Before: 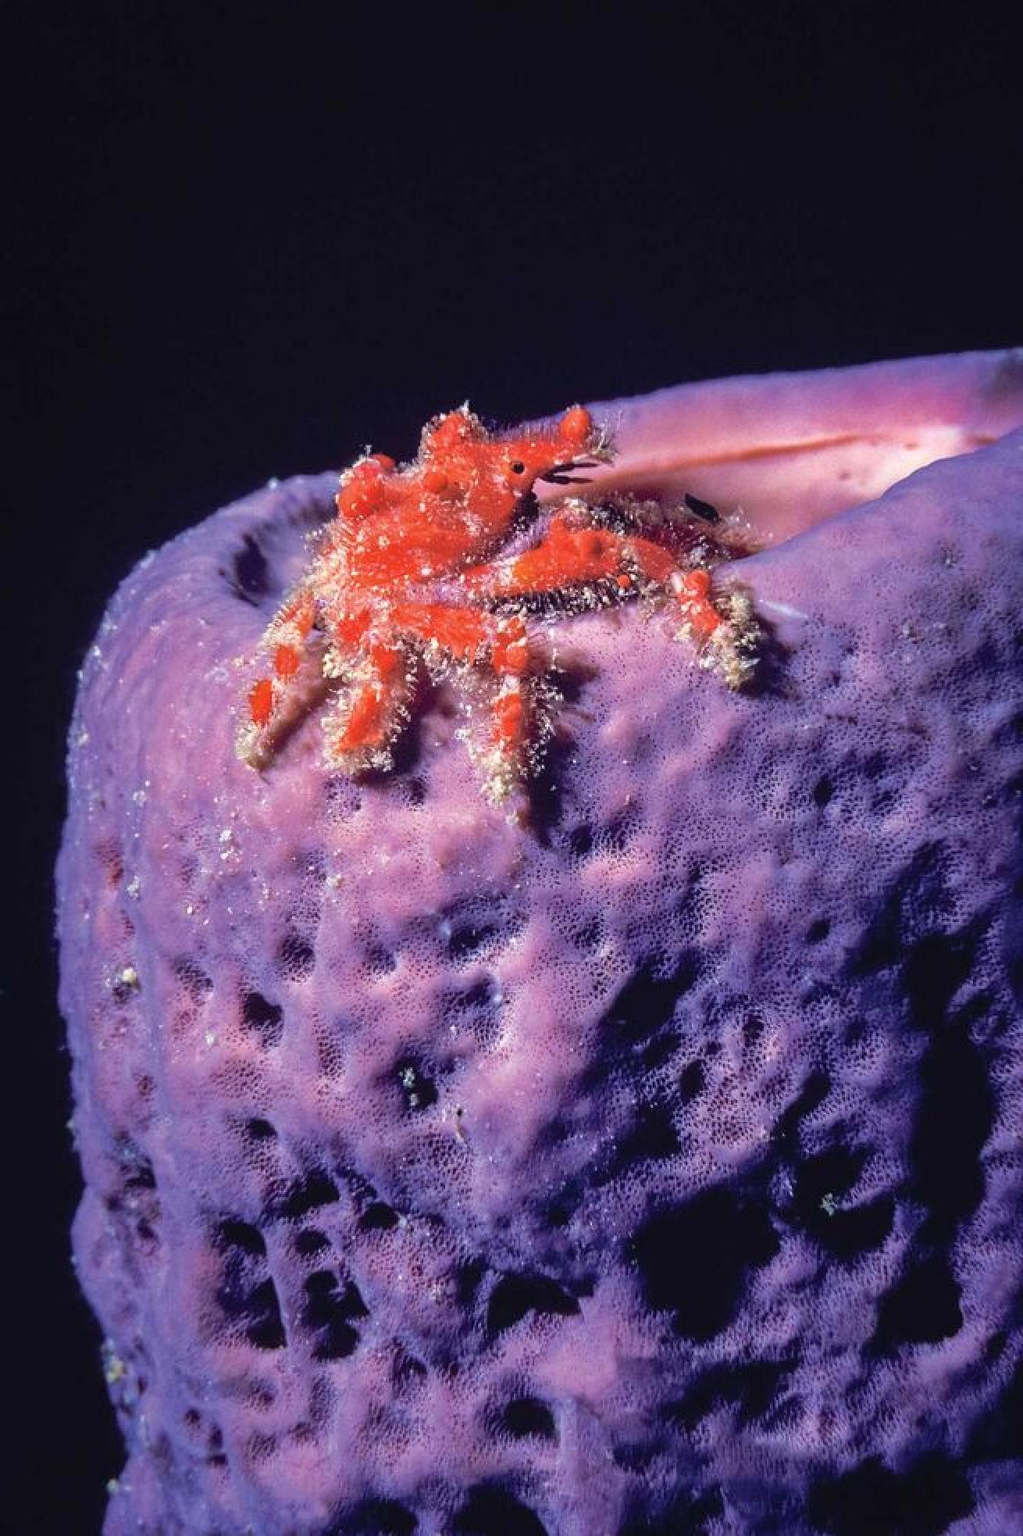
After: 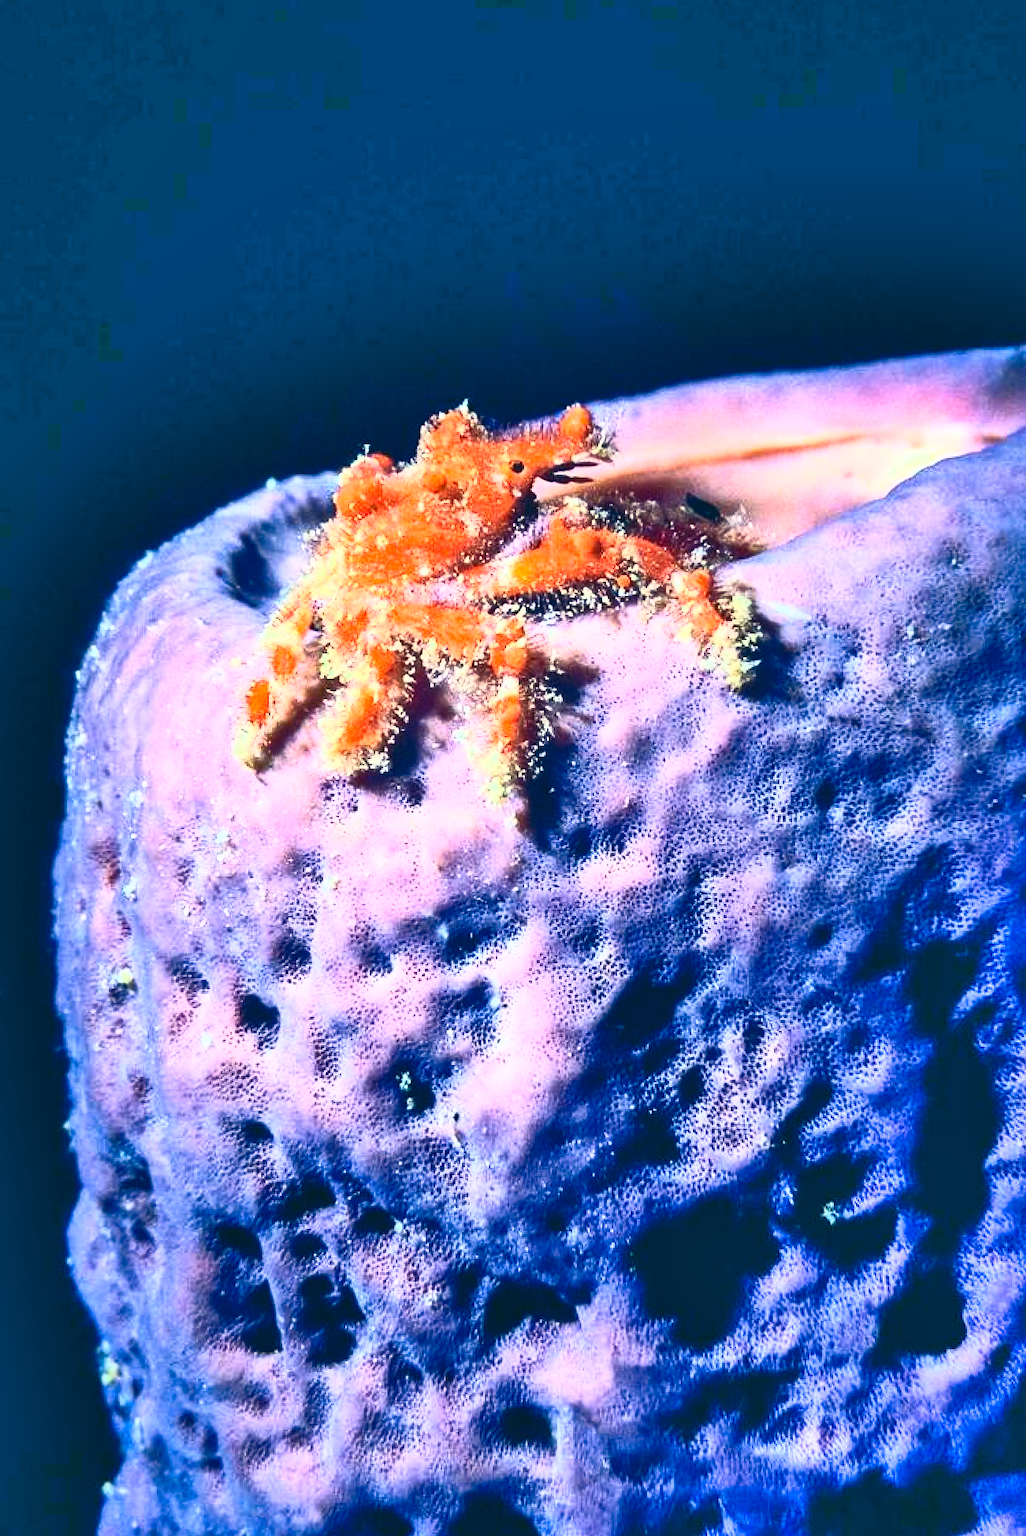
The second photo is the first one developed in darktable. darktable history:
color correction: highlights a* -20.08, highlights b* 9.8, shadows a* -20.4, shadows b* -10.76
contrast brightness saturation: contrast 0.83, brightness 0.59, saturation 0.59
rotate and perspective: rotation 0.192°, lens shift (horizontal) -0.015, crop left 0.005, crop right 0.996, crop top 0.006, crop bottom 0.99
shadows and highlights: shadows 75, highlights -25, soften with gaussian
